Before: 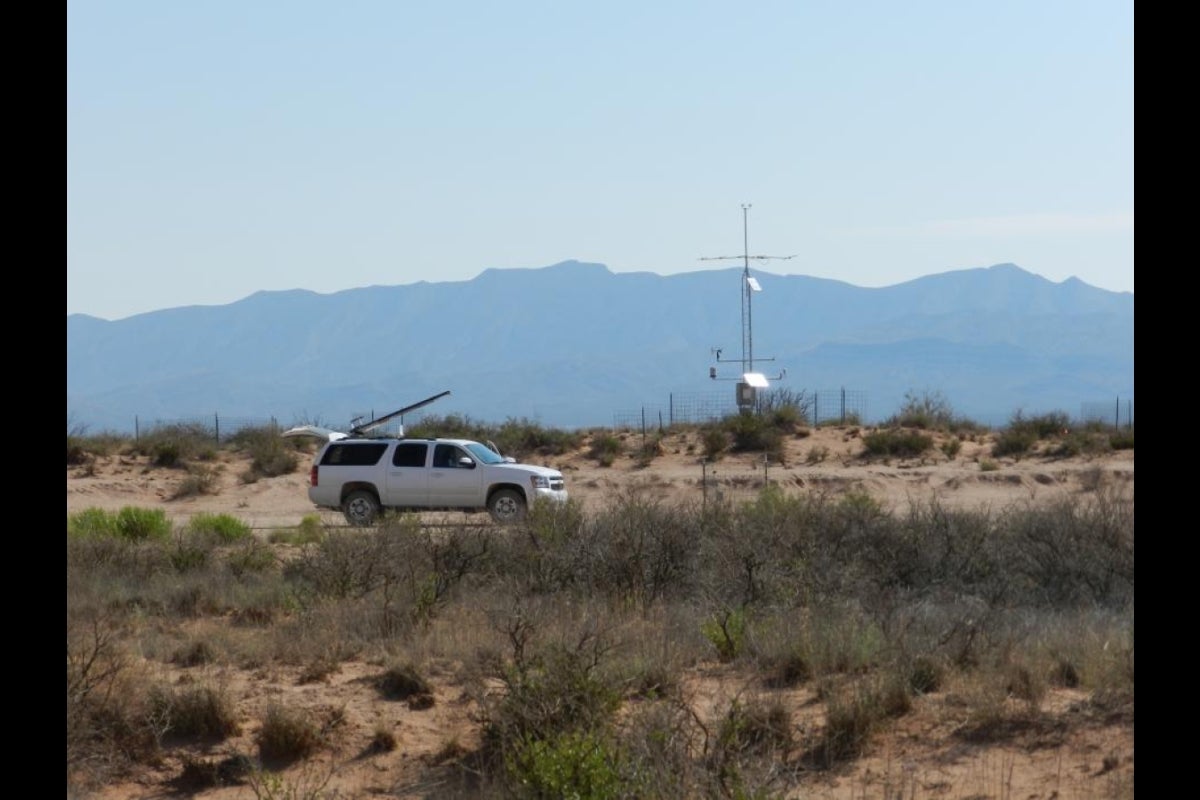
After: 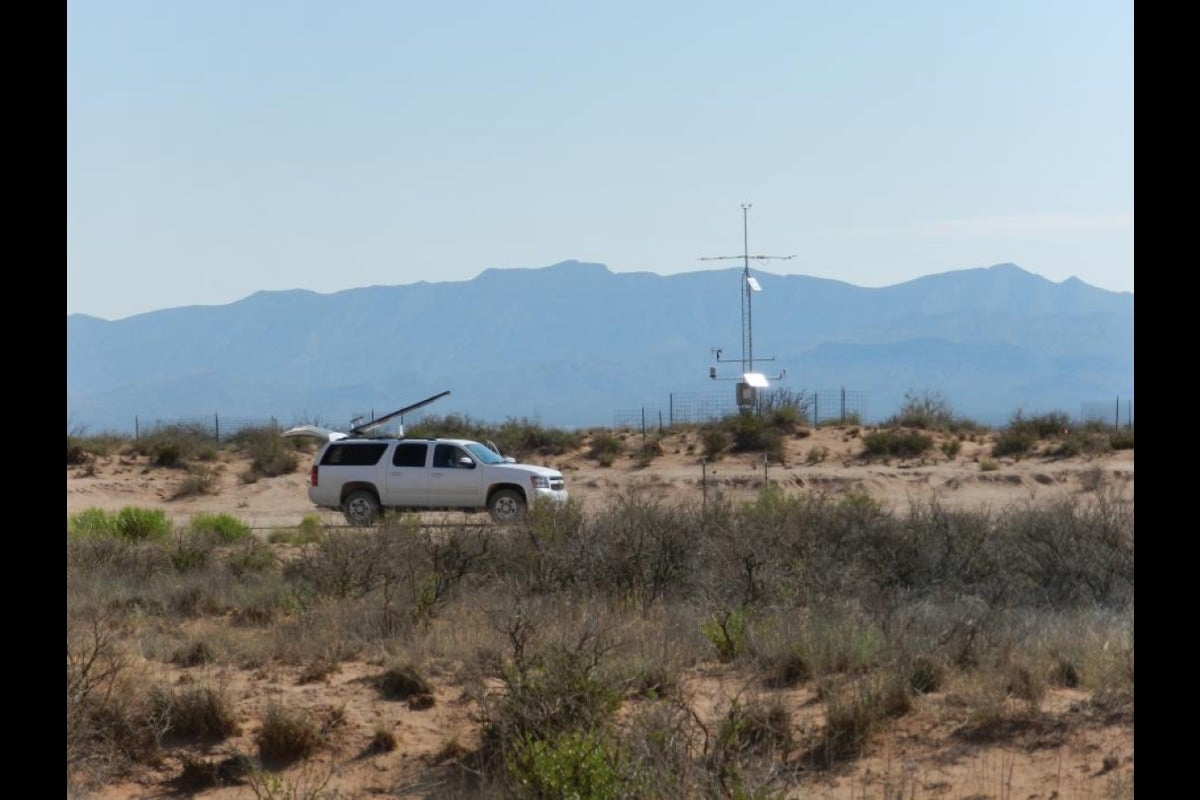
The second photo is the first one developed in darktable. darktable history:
shadows and highlights: shadows 36.87, highlights -27.67, highlights color adjustment 32.09%, soften with gaussian
